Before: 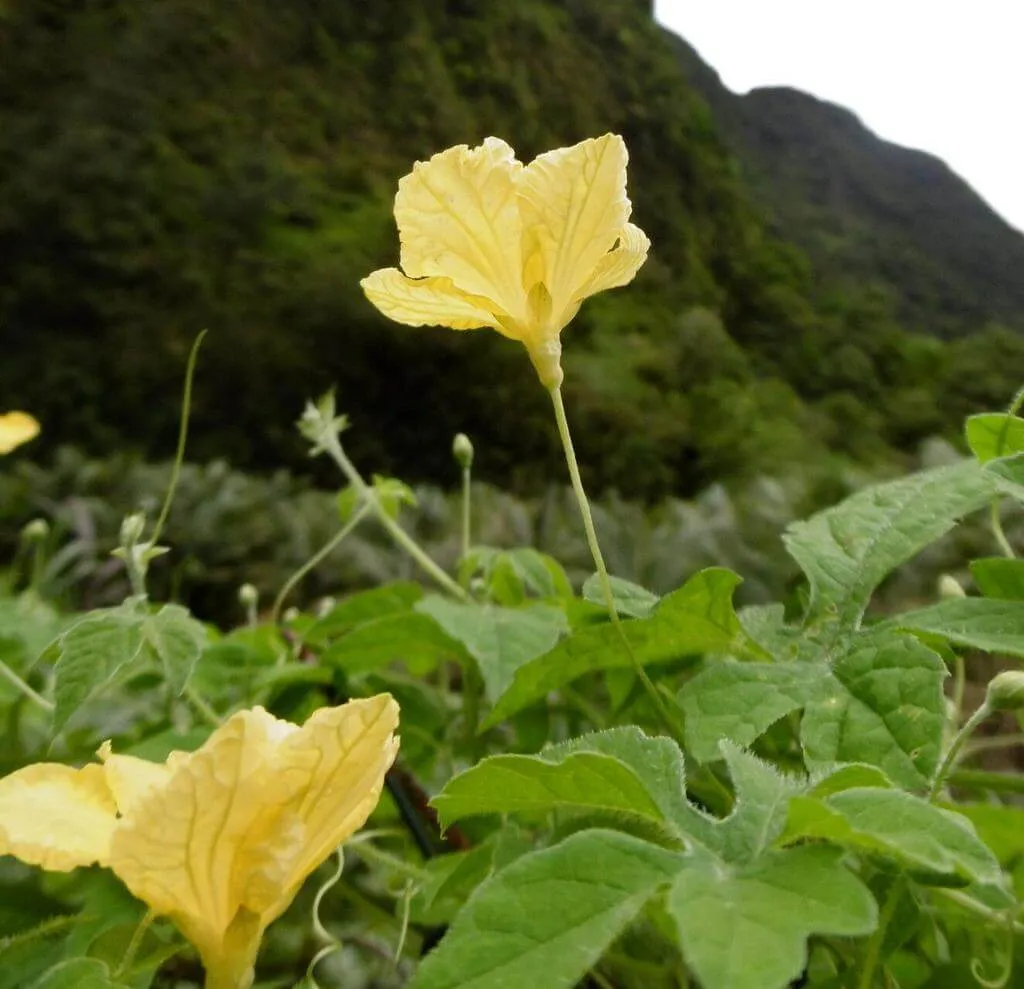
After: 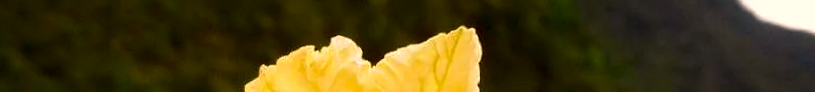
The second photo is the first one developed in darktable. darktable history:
tone equalizer: on, module defaults
haze removal: compatibility mode true, adaptive false
rotate and perspective: rotation 0.062°, lens shift (vertical) 0.115, lens shift (horizontal) -0.133, crop left 0.047, crop right 0.94, crop top 0.061, crop bottom 0.94
crop and rotate: left 9.644%, top 9.491%, right 6.021%, bottom 80.509%
contrast brightness saturation: contrast 0.12, brightness -0.12, saturation 0.2
color balance: mode lift, gamma, gain (sRGB)
white balance: red 1.127, blue 0.943
